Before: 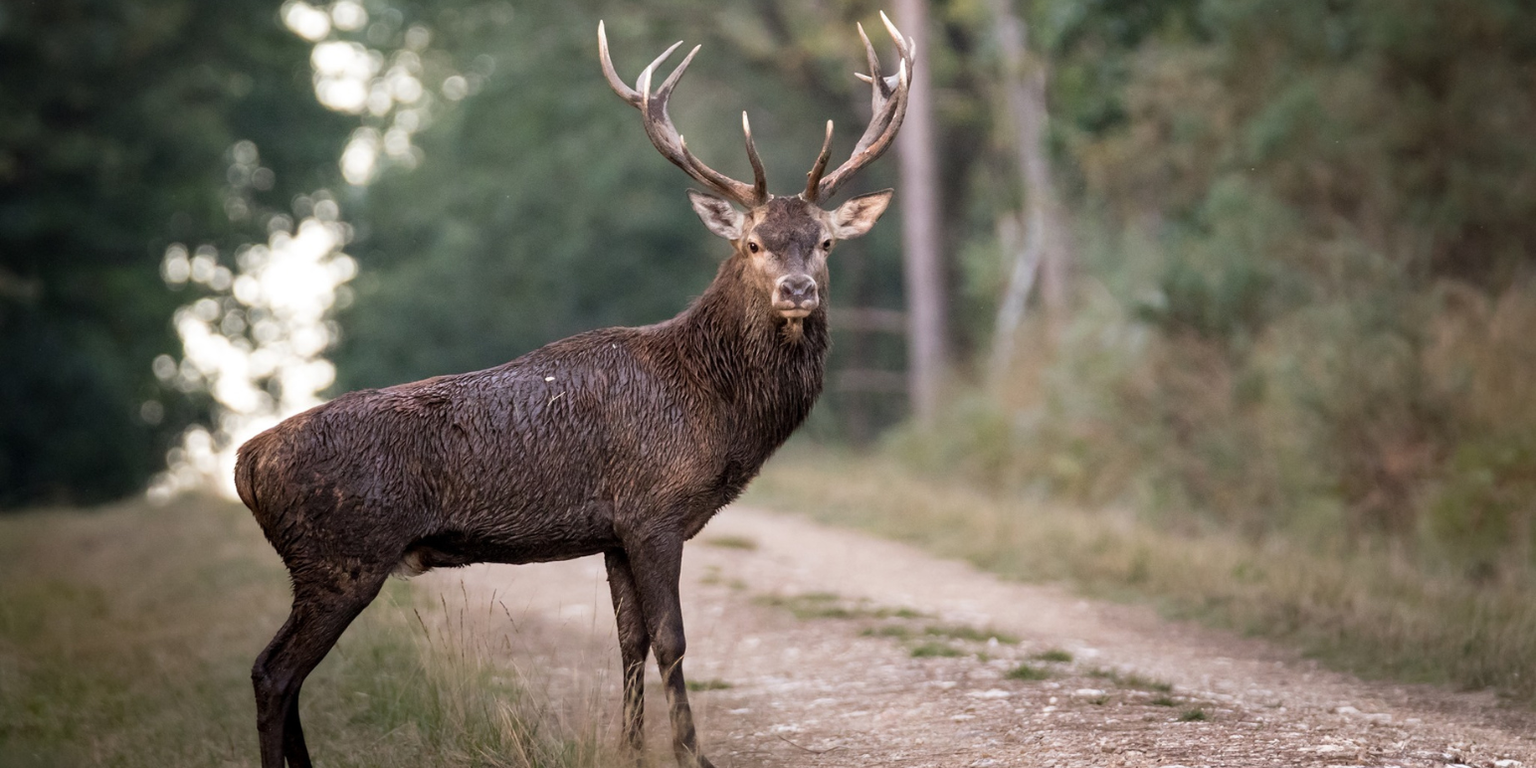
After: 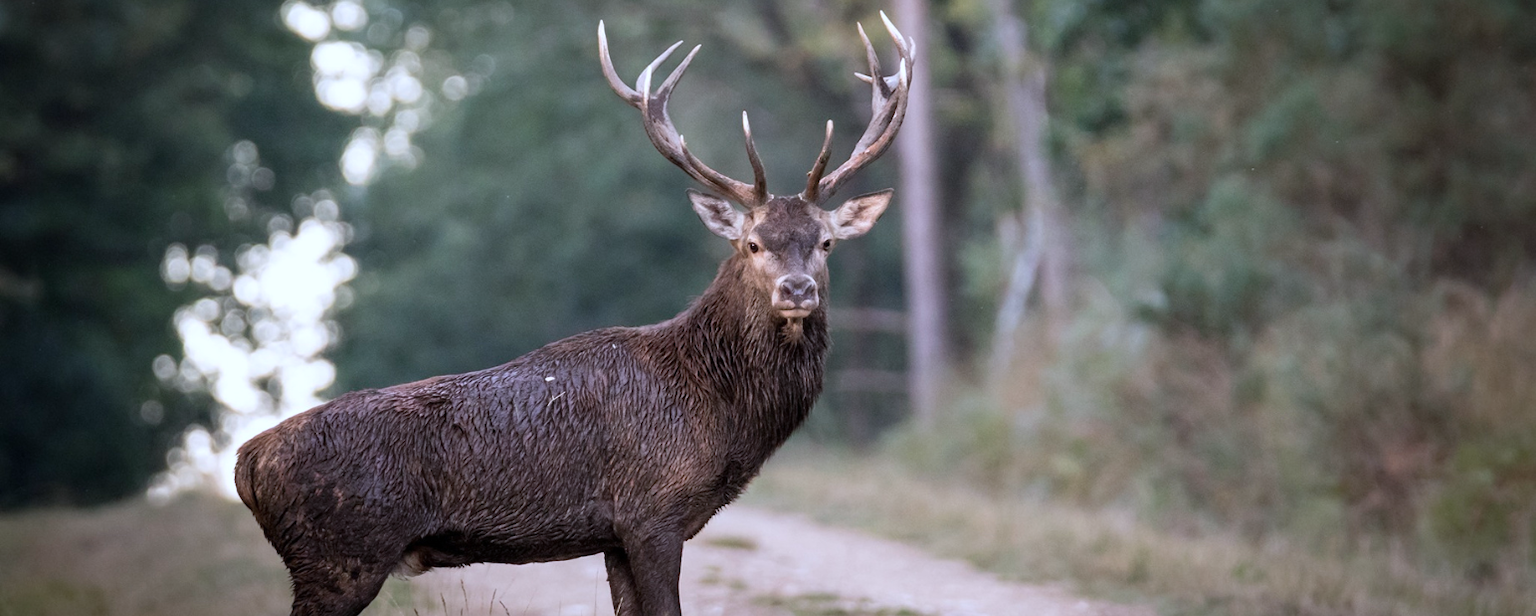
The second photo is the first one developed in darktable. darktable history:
color calibration: illuminant as shot in camera, x 0.37, y 0.382, temperature 4313.32 K
crop: bottom 19.644%
